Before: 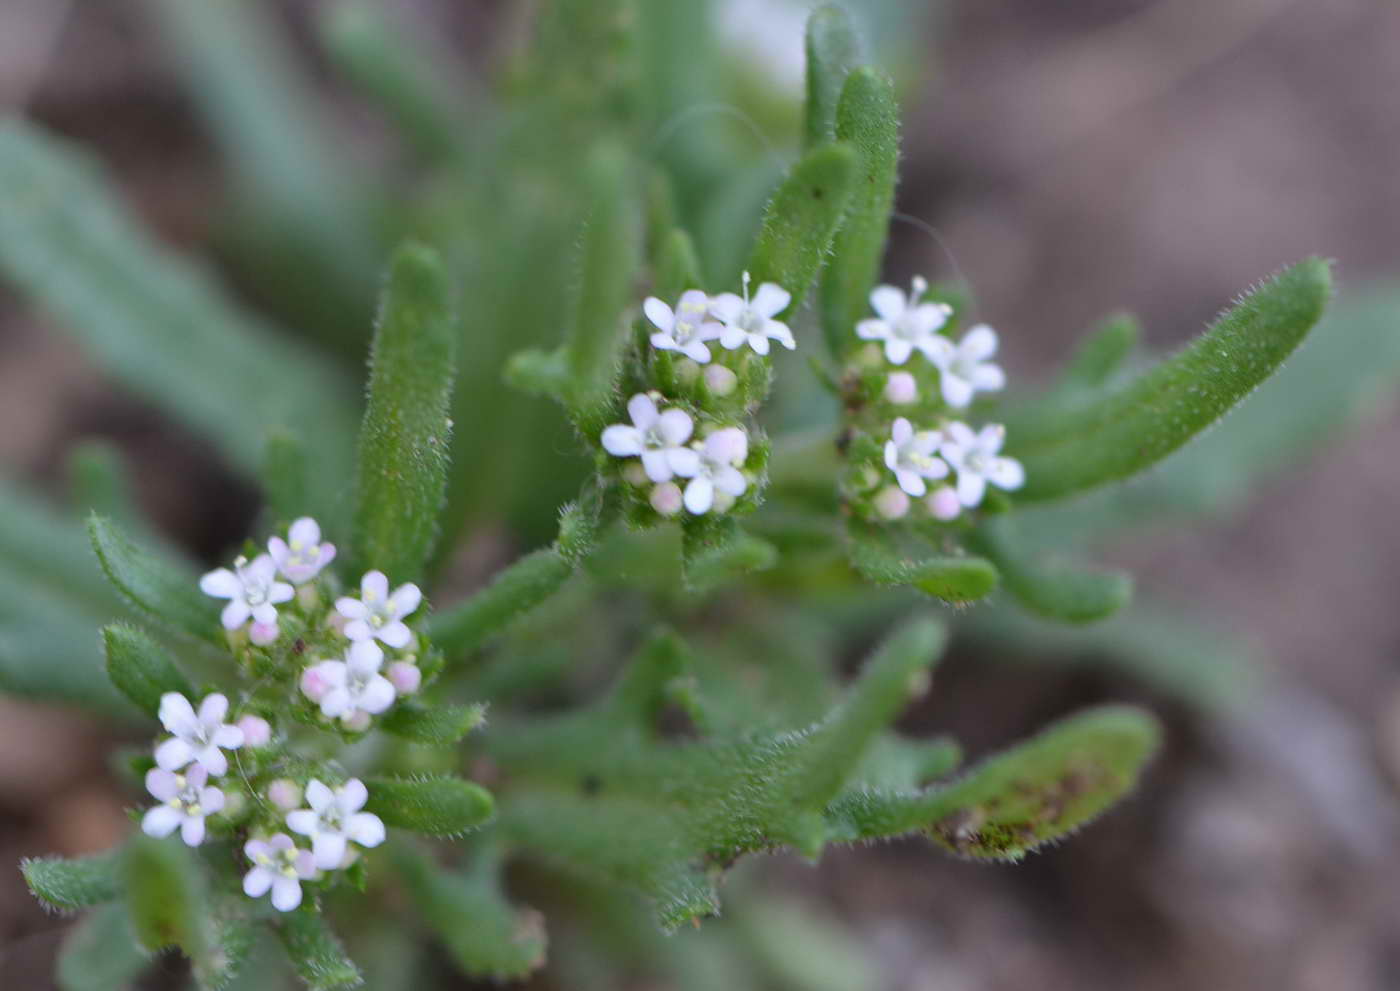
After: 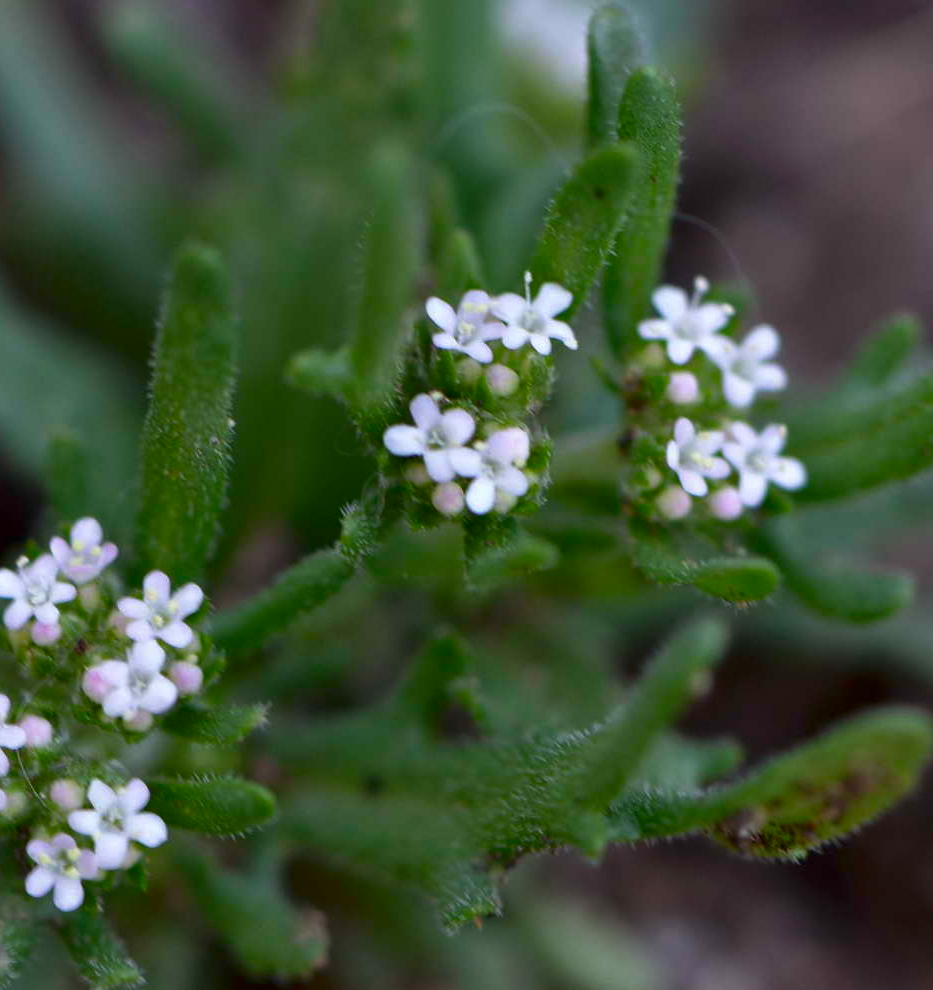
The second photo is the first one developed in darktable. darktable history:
contrast brightness saturation: brightness -0.216, saturation 0.082
exposure: black level correction 0.008, exposure 0.094 EV, compensate exposure bias true, compensate highlight preservation false
crop and rotate: left 15.596%, right 17.748%
